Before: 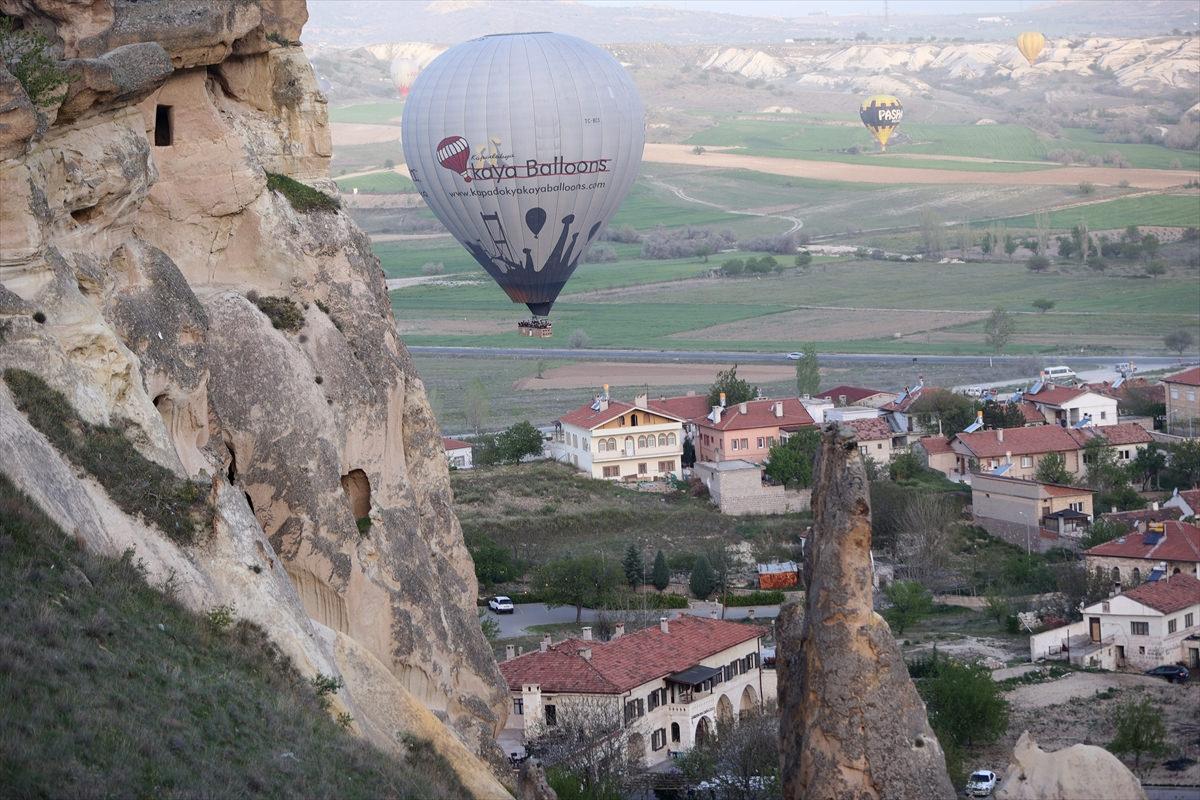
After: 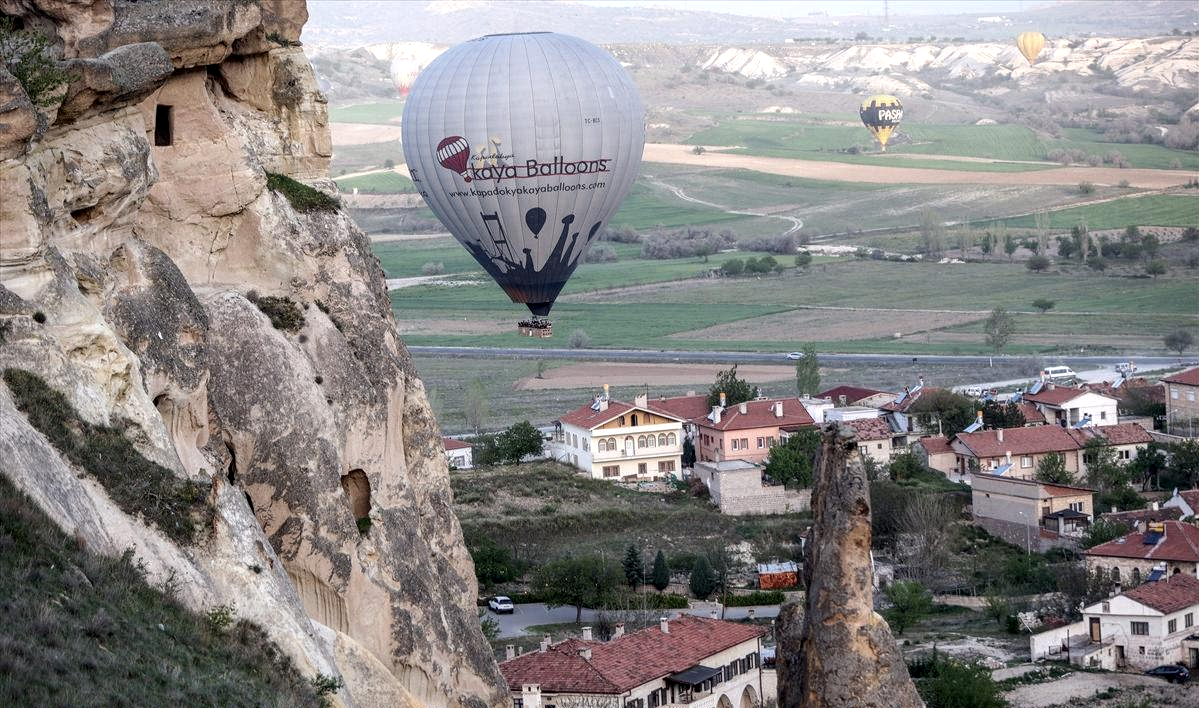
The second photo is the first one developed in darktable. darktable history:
local contrast: detail 160%
crop and rotate: top 0%, bottom 11.49%
color balance: contrast -0.5%
